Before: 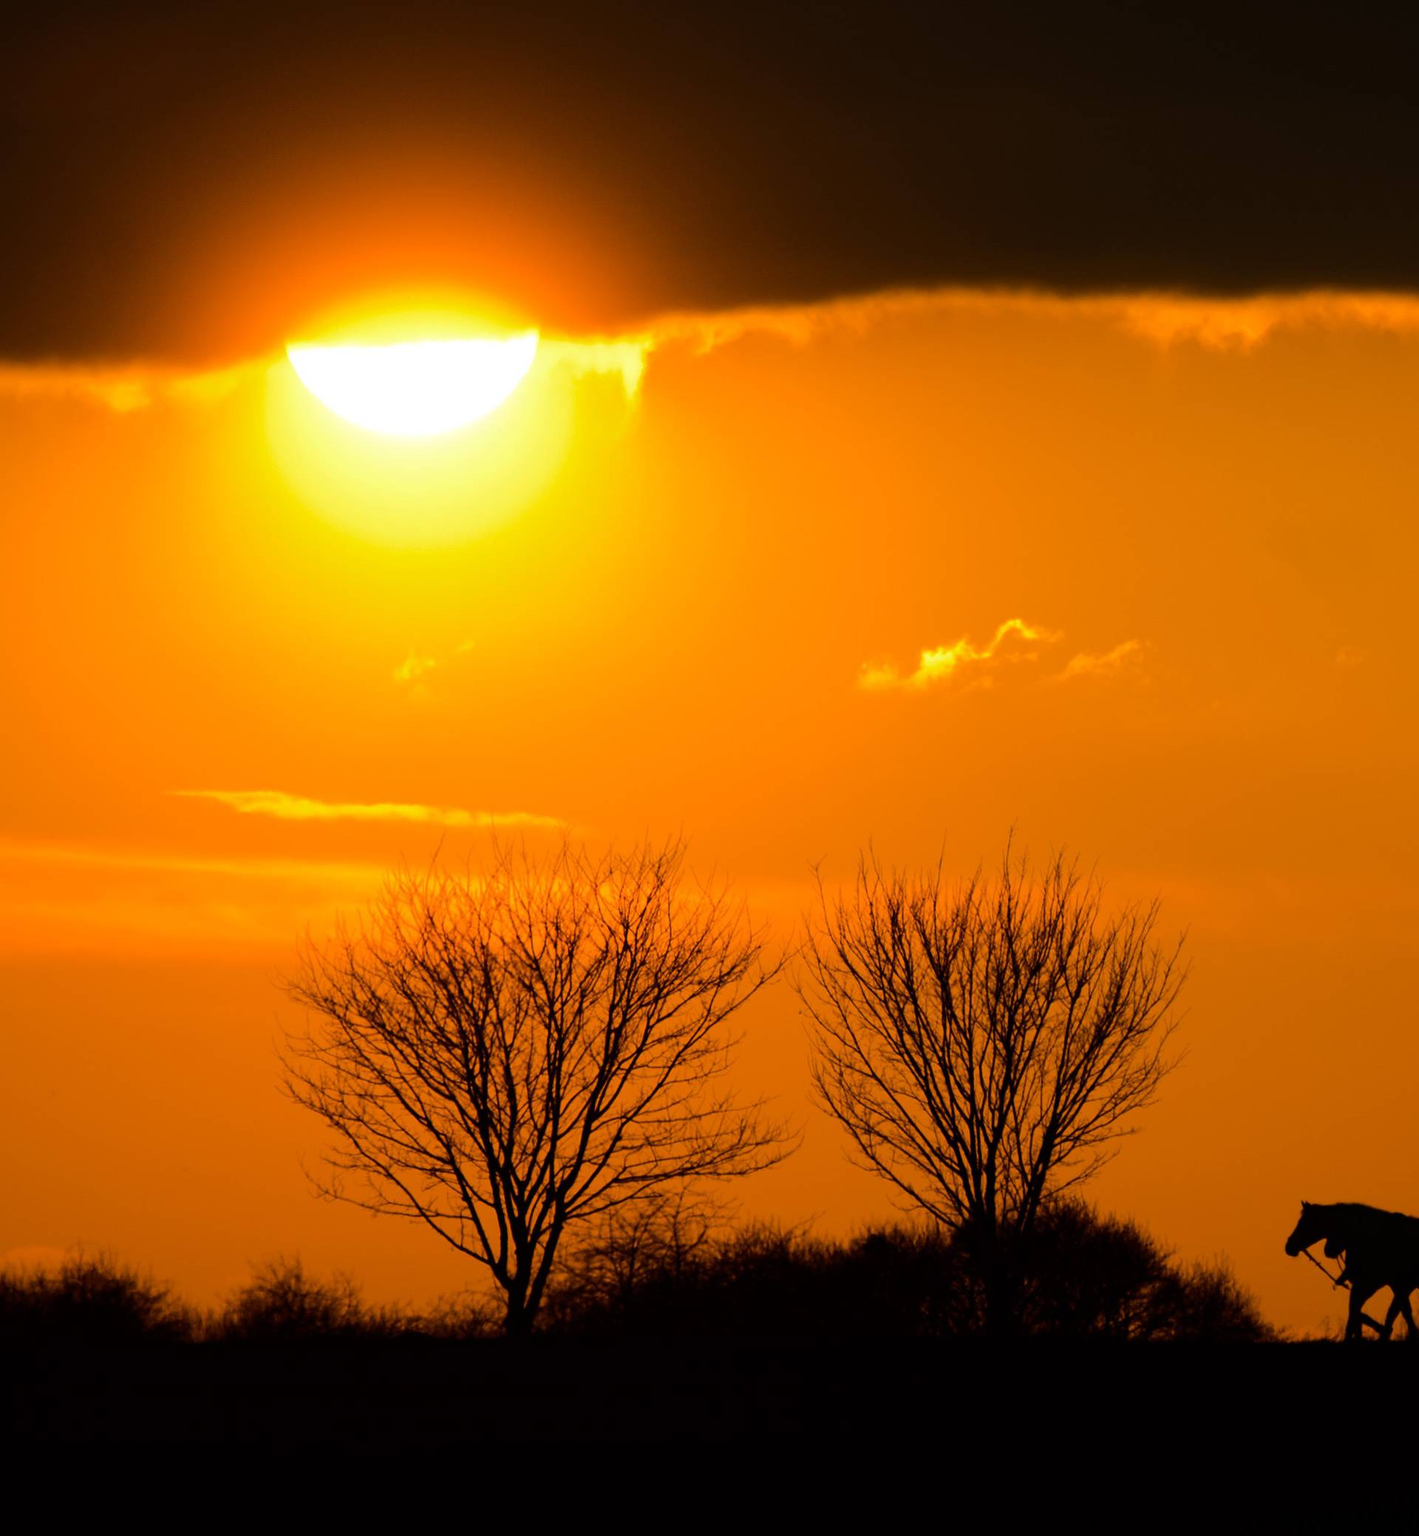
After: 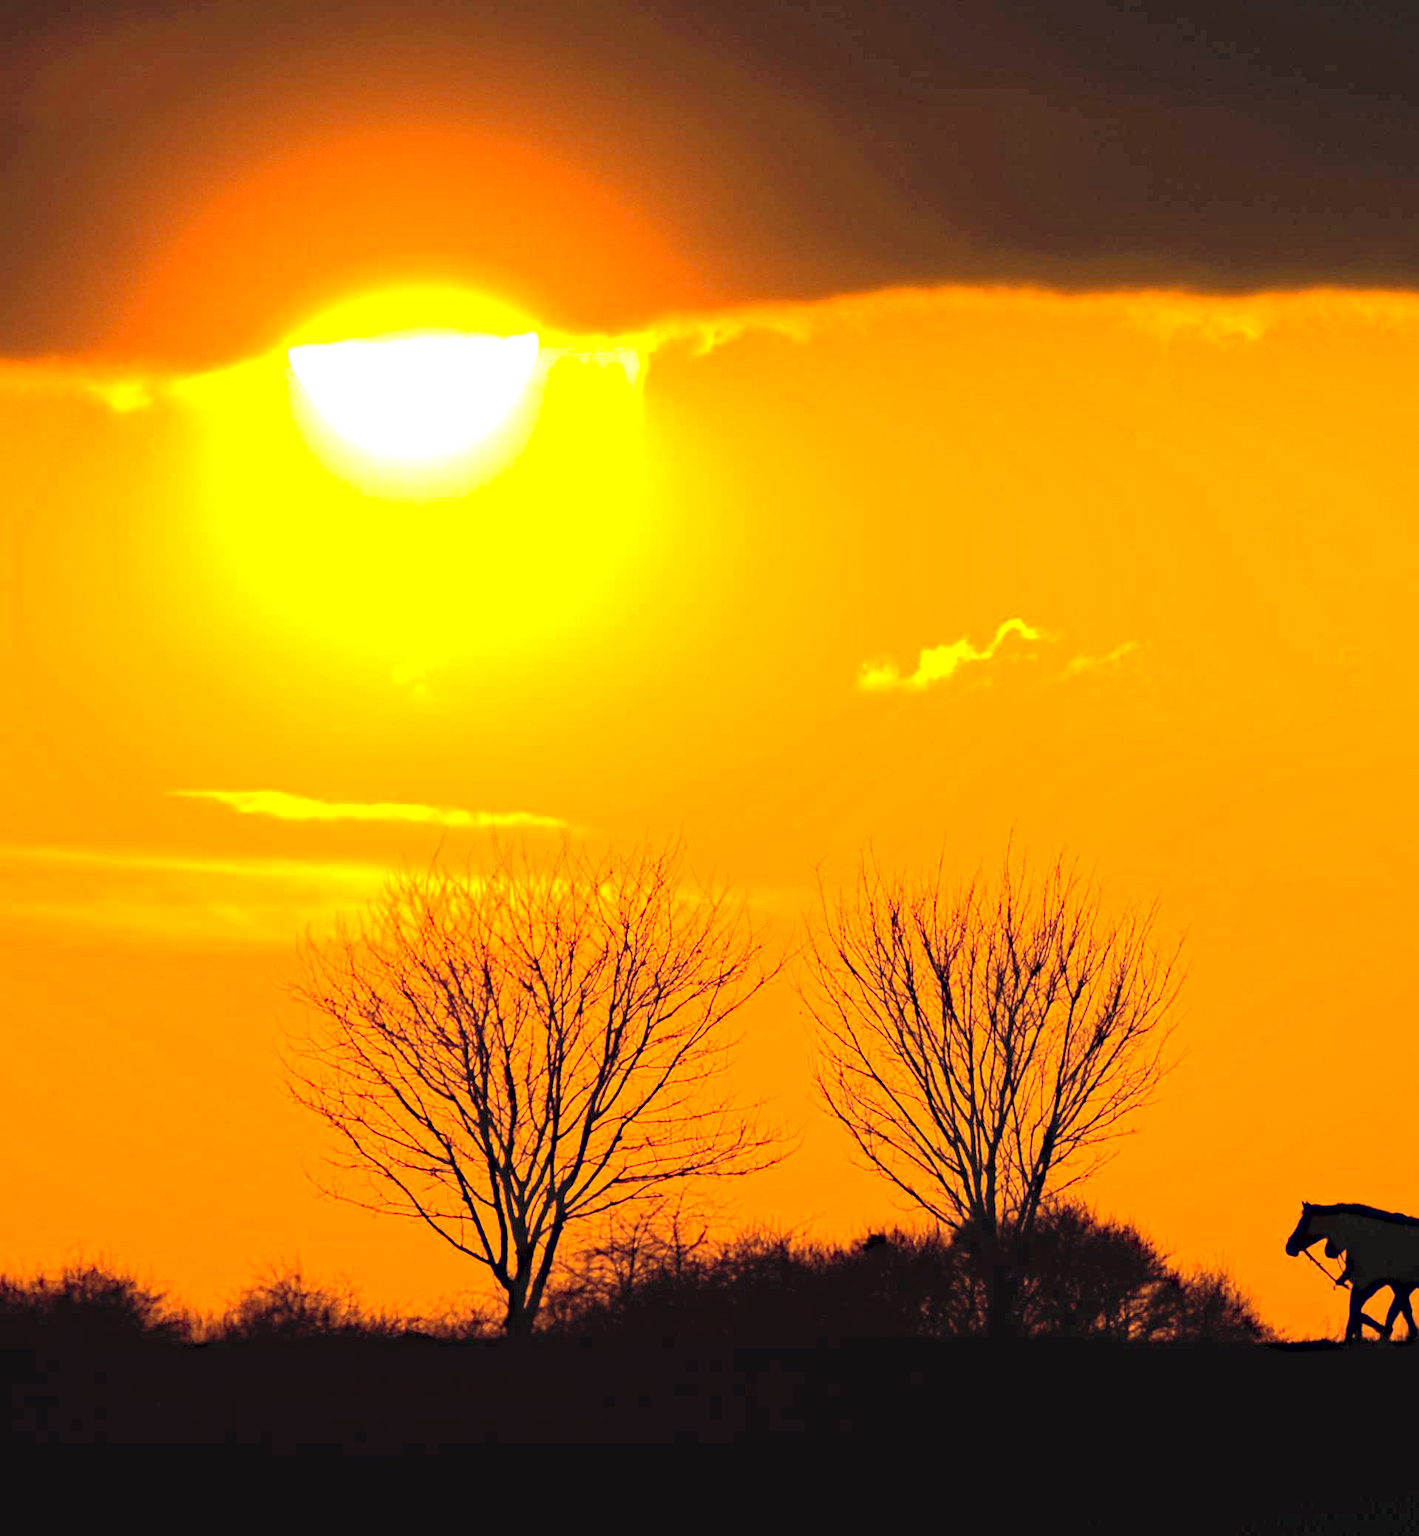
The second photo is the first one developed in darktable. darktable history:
color correction: highlights b* -0.007
contrast brightness saturation: contrast 0.103, brightness 0.314, saturation 0.143
exposure: black level correction 0, exposure 1.439 EV, compensate exposure bias true, compensate highlight preservation false
haze removal: strength 0.489, distance 0.434, compatibility mode true, adaptive false
